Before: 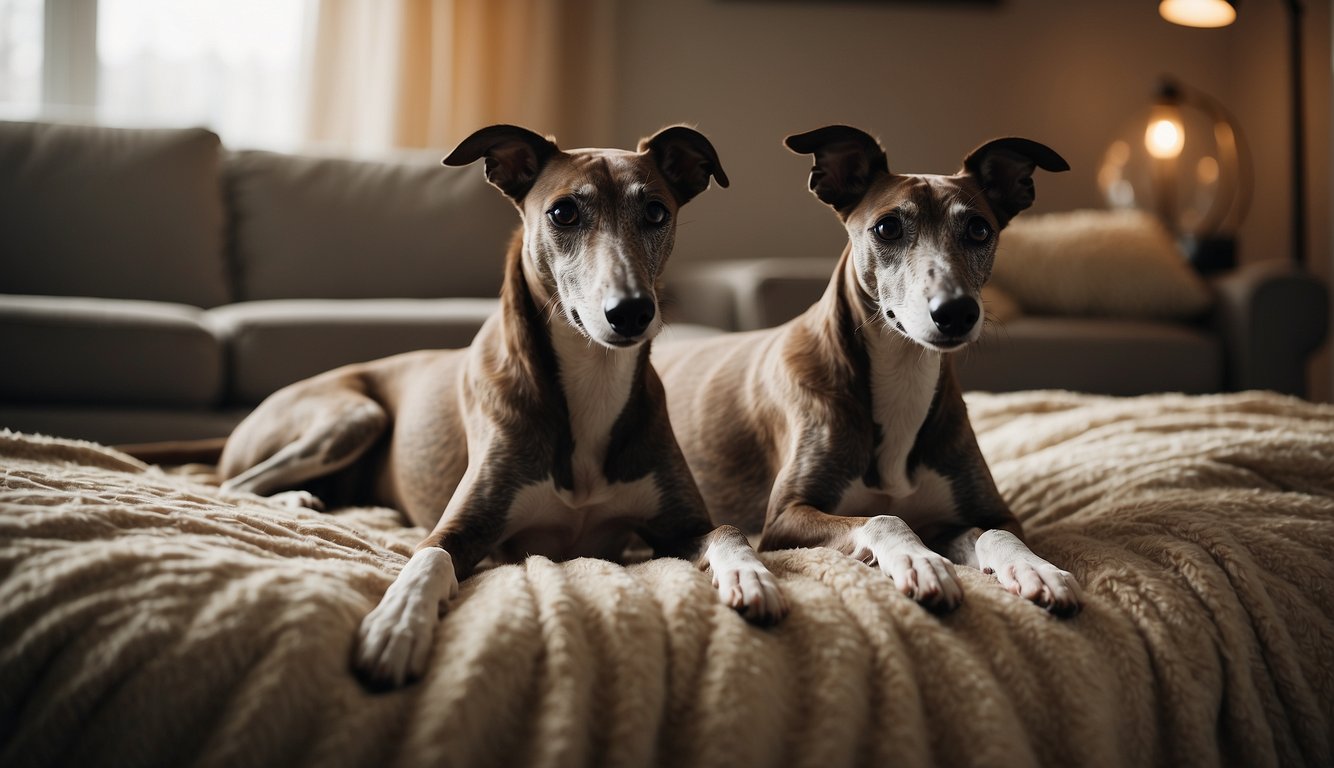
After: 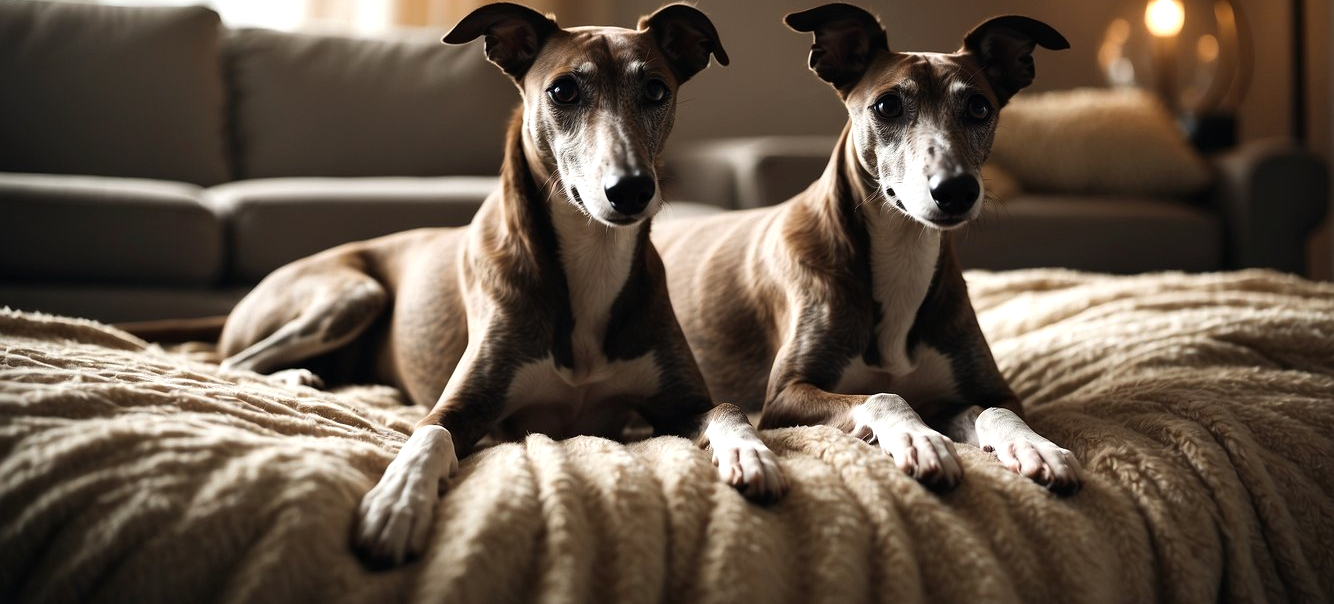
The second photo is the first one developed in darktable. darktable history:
crop and rotate: top 15.891%, bottom 5.401%
color balance rgb: linear chroma grading › shadows -2.915%, linear chroma grading › highlights -3.921%, perceptual saturation grading › global saturation 11.076%, perceptual brilliance grading › highlights 15.373%, perceptual brilliance grading › mid-tones 5.948%, perceptual brilliance grading › shadows -14.717%
